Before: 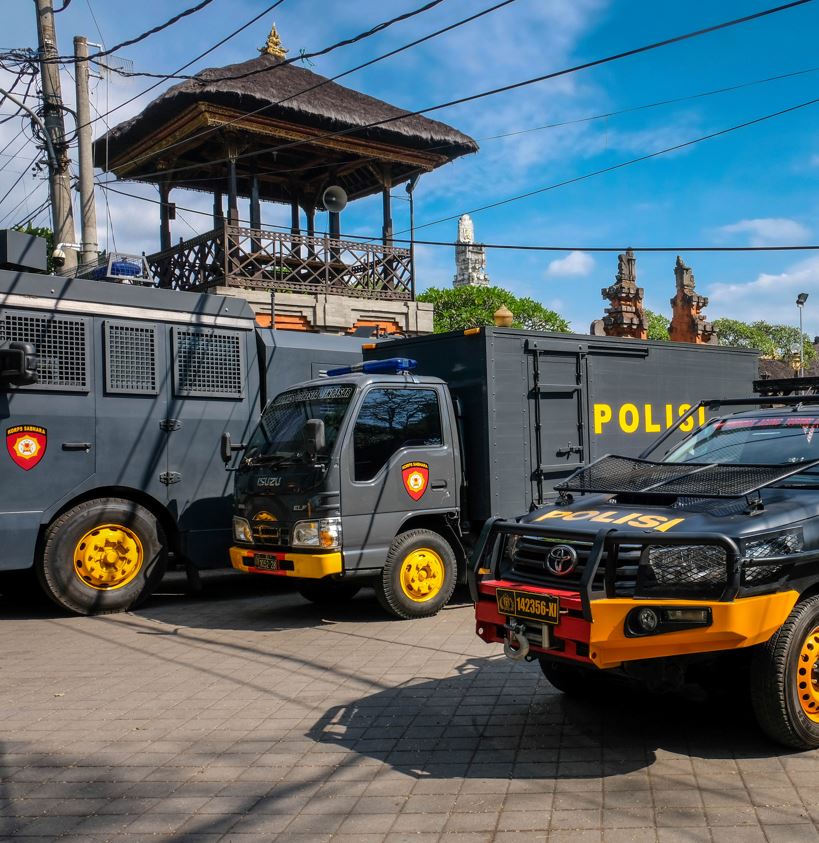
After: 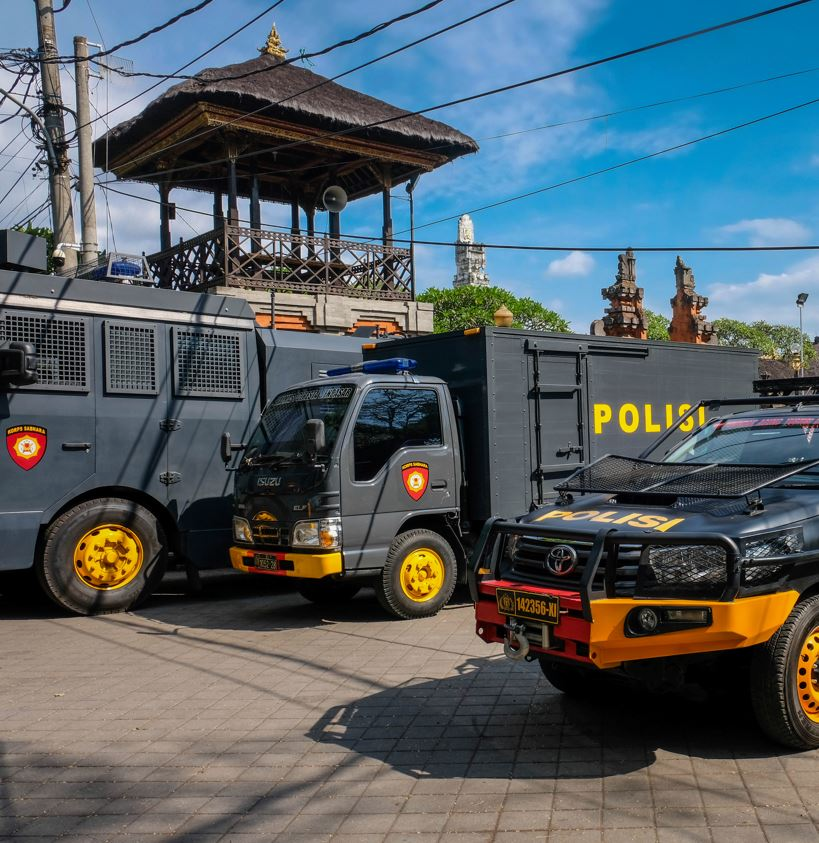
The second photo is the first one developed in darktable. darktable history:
exposure: exposure -0.115 EV, compensate exposure bias true, compensate highlight preservation false
